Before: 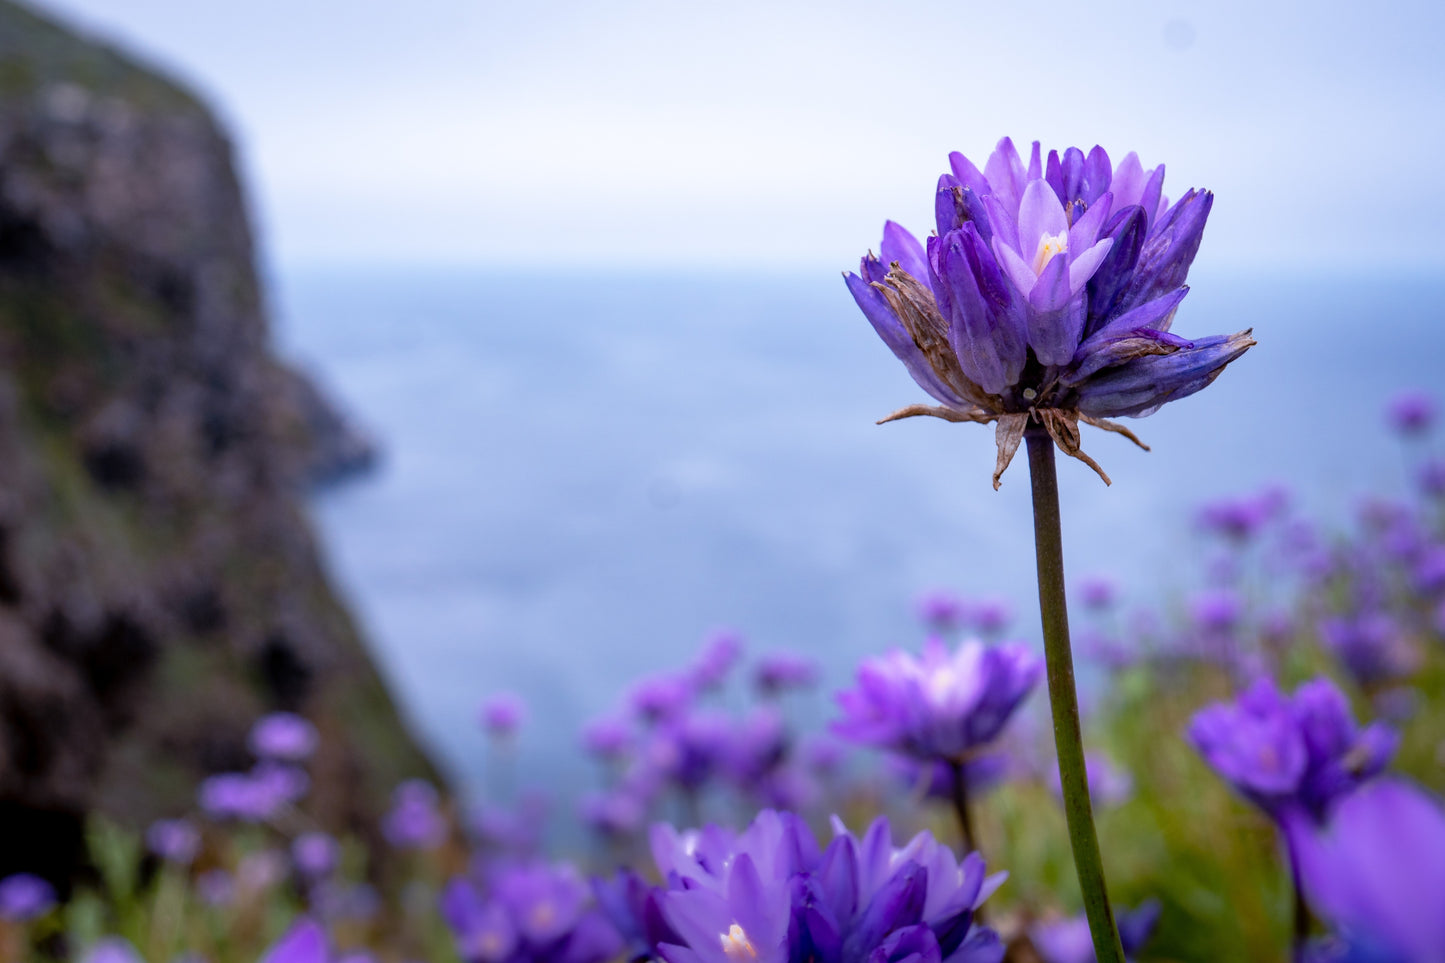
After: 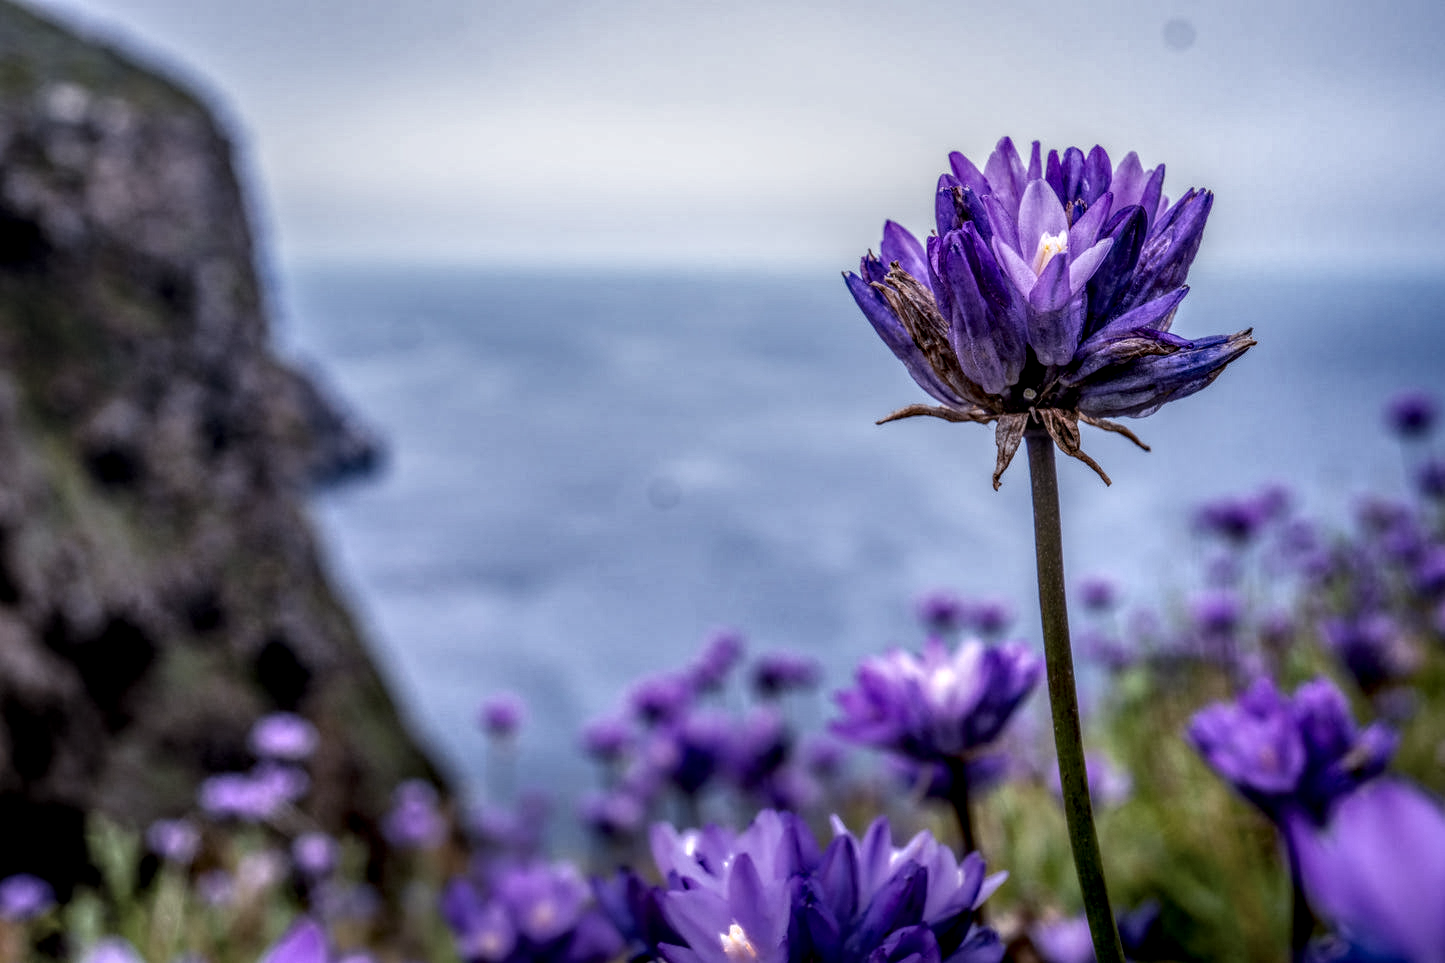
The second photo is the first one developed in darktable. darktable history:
exposure: black level correction -0.015, exposure -0.537 EV, compensate exposure bias true, compensate highlight preservation false
local contrast: highlights 5%, shadows 7%, detail 300%, midtone range 0.303
